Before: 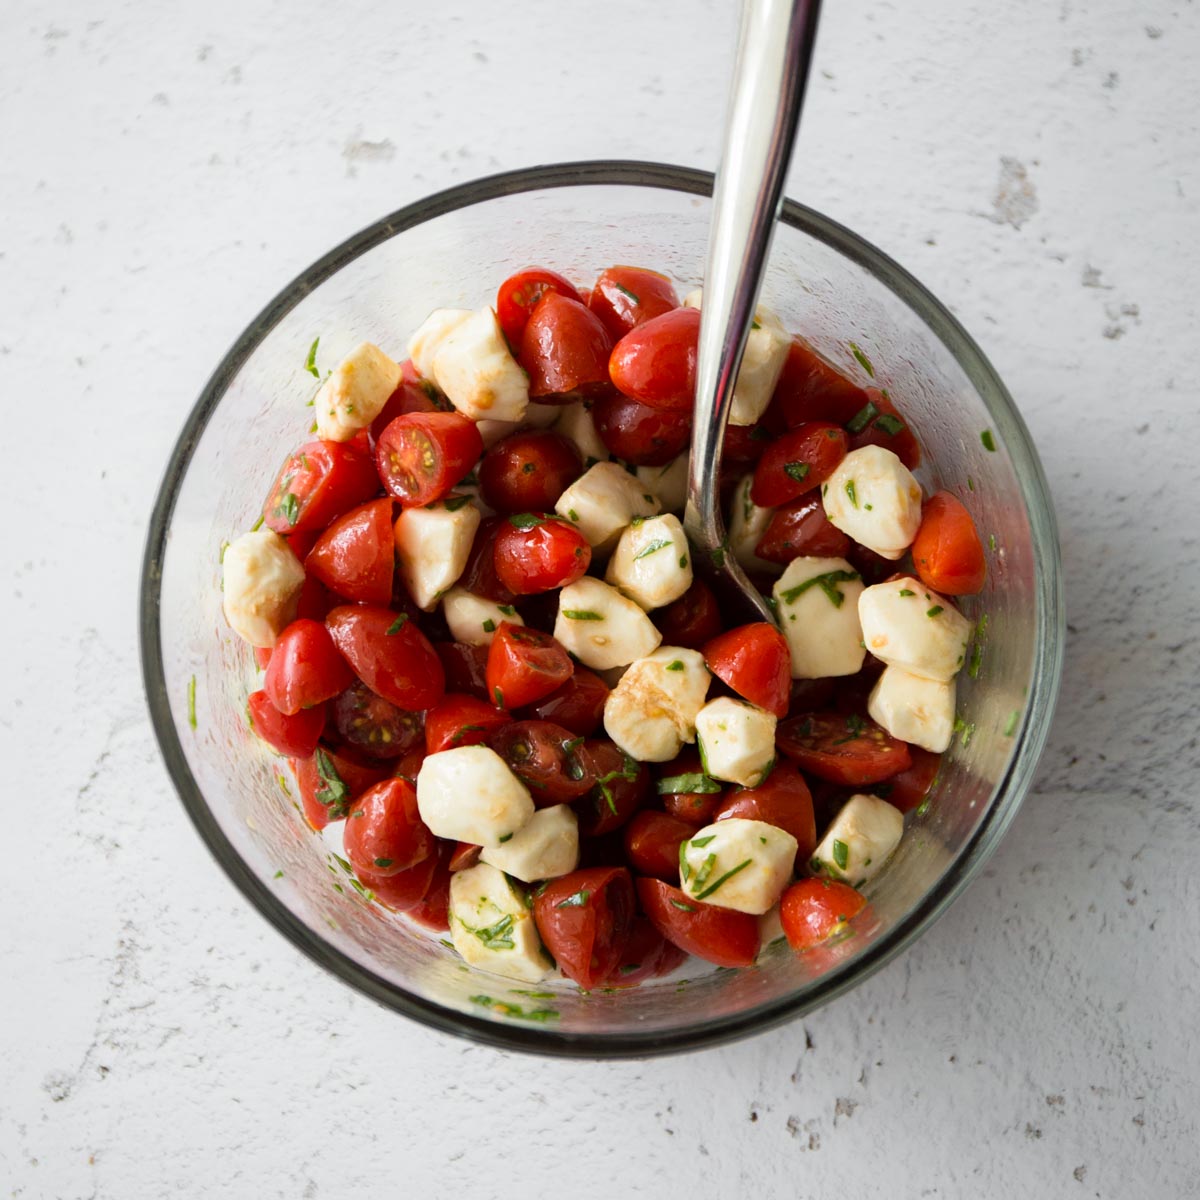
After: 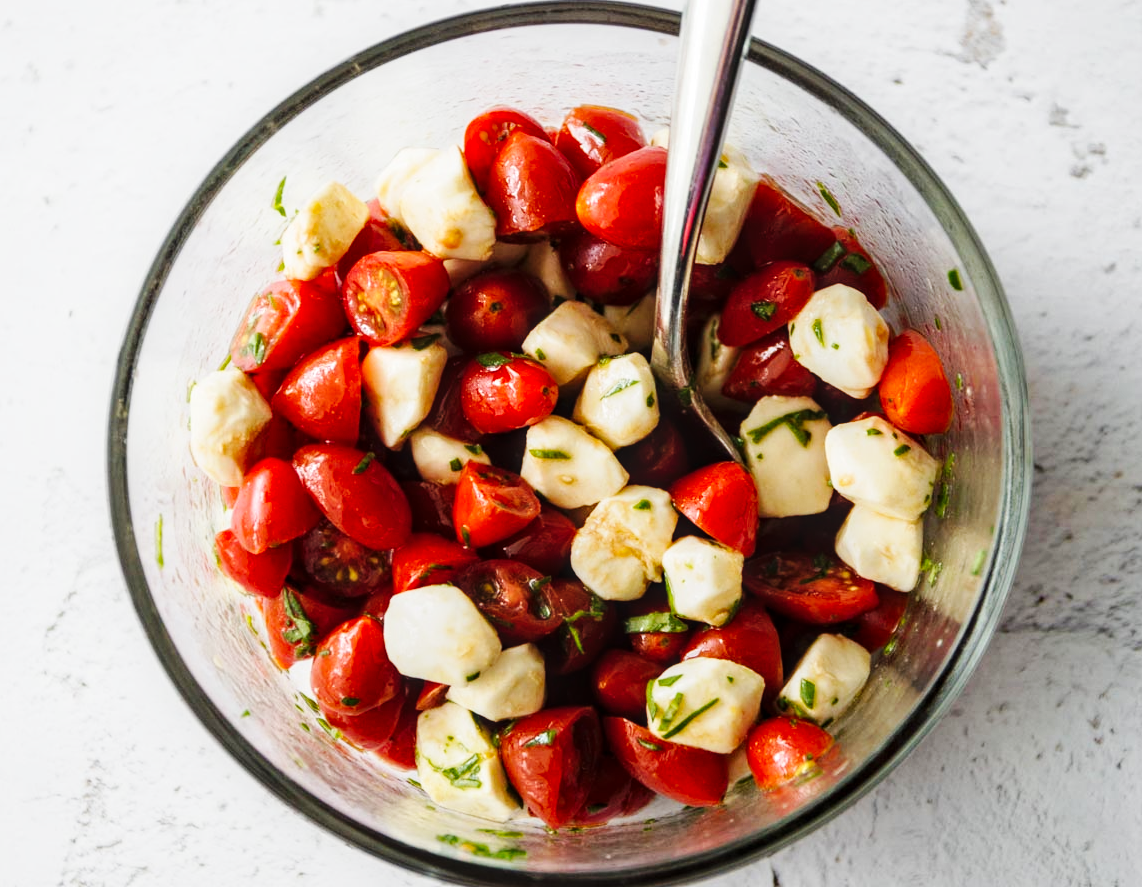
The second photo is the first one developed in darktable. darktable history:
local contrast: on, module defaults
base curve: curves: ch0 [(0, 0) (0.032, 0.025) (0.121, 0.166) (0.206, 0.329) (0.605, 0.79) (1, 1)], preserve colors none
crop and rotate: left 2.804%, top 13.499%, right 2.015%, bottom 12.575%
